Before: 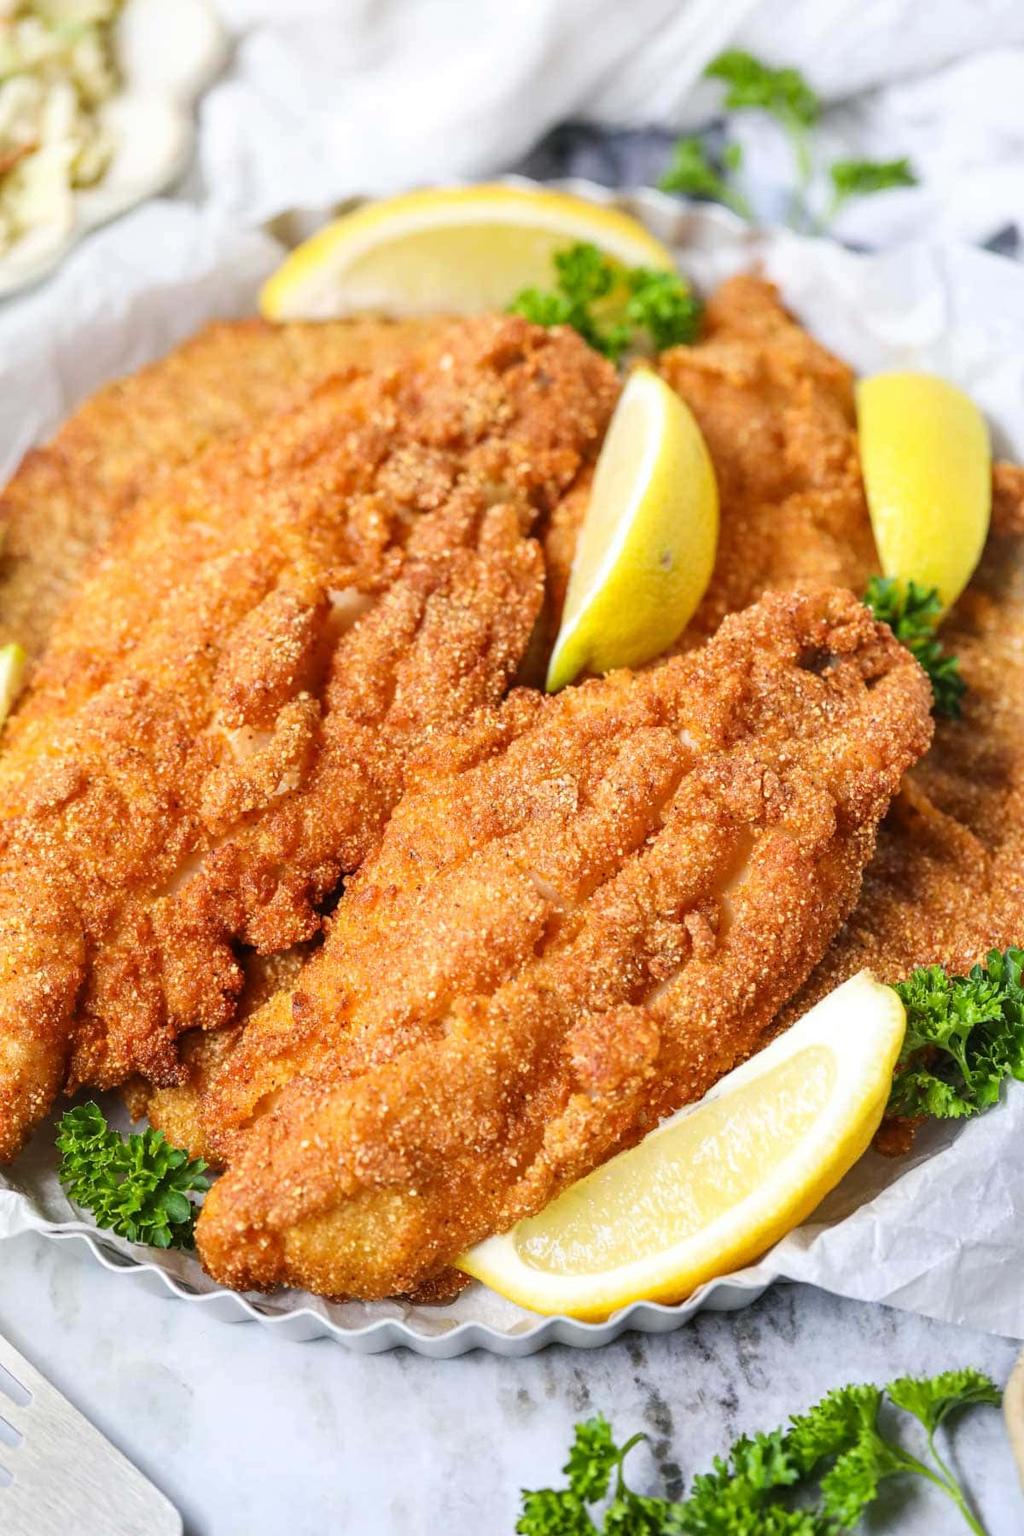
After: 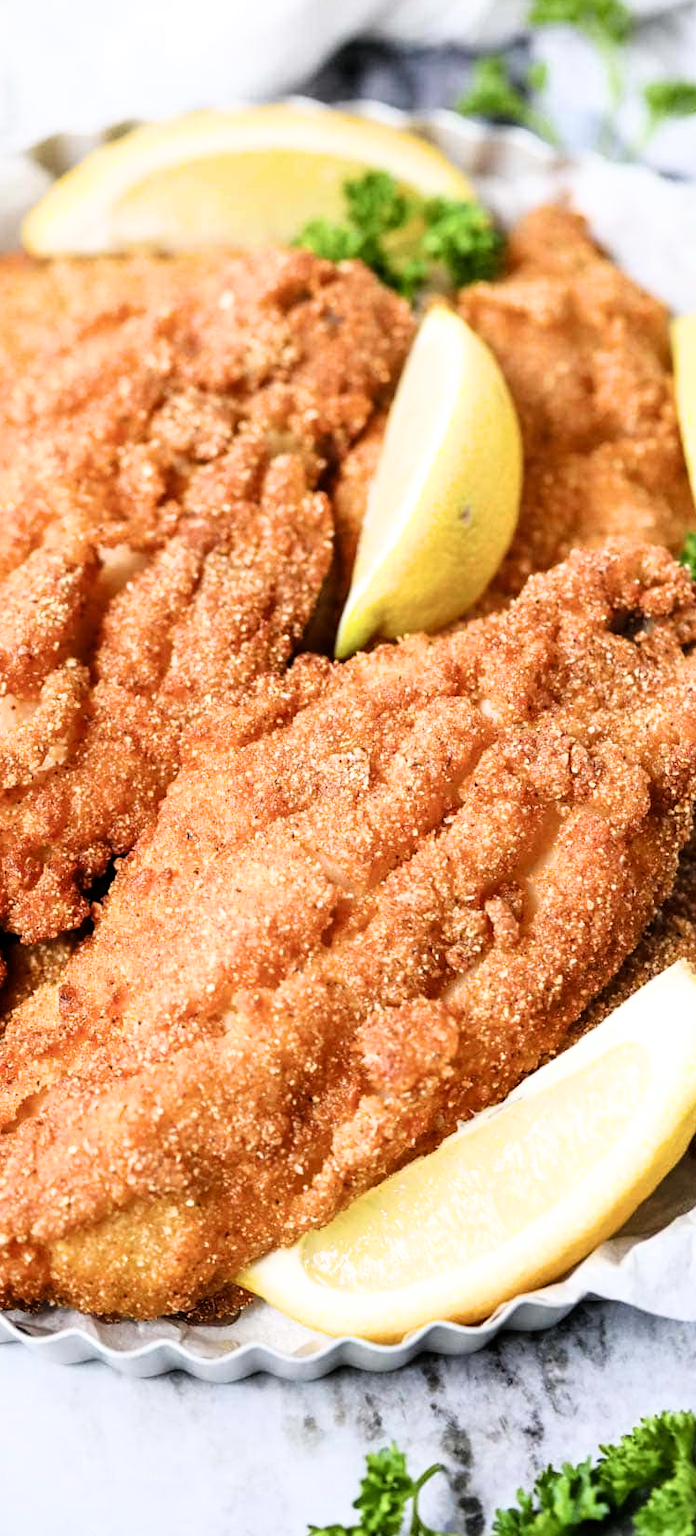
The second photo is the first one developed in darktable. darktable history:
crop and rotate: left 23.266%, top 5.647%, right 14.14%, bottom 2.324%
filmic rgb: black relative exposure -6.51 EV, white relative exposure 2.43 EV, target white luminance 99.962%, hardness 5.3, latitude 0.853%, contrast 1.425, highlights saturation mix 1.76%
